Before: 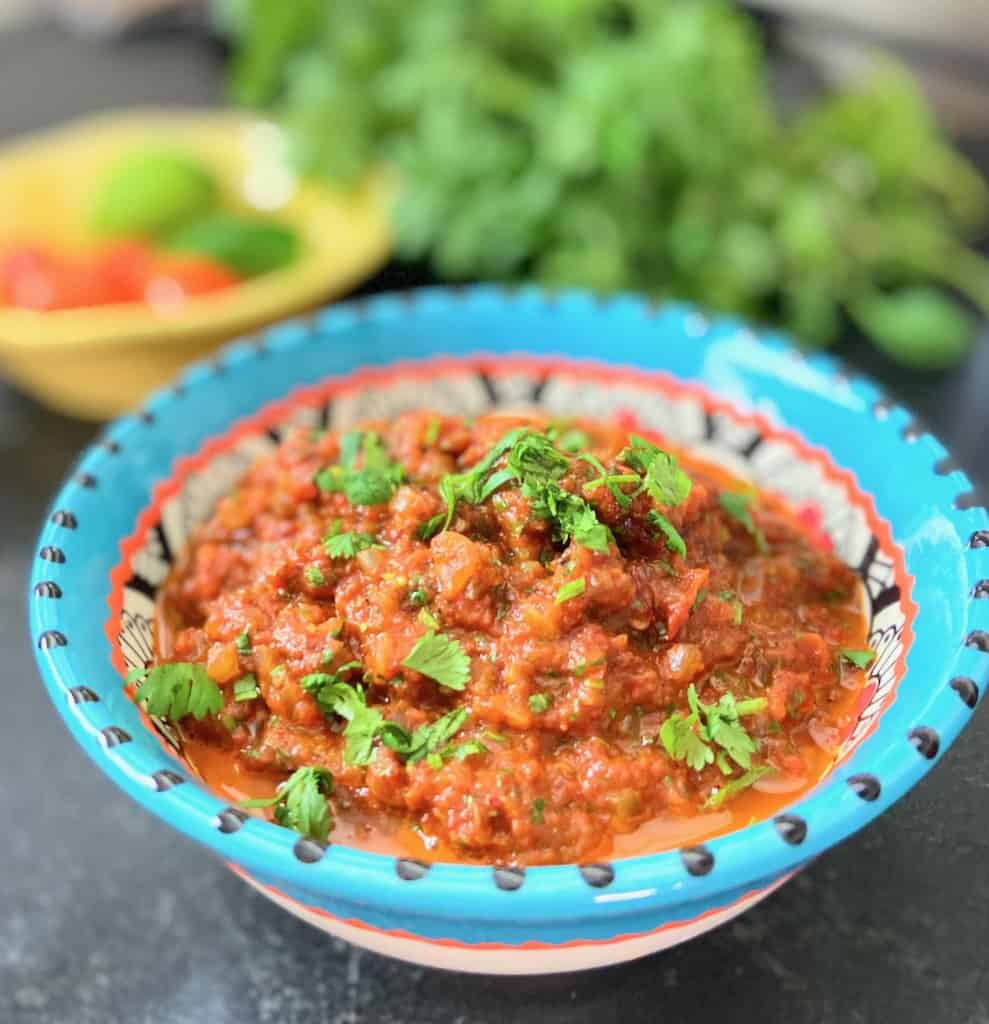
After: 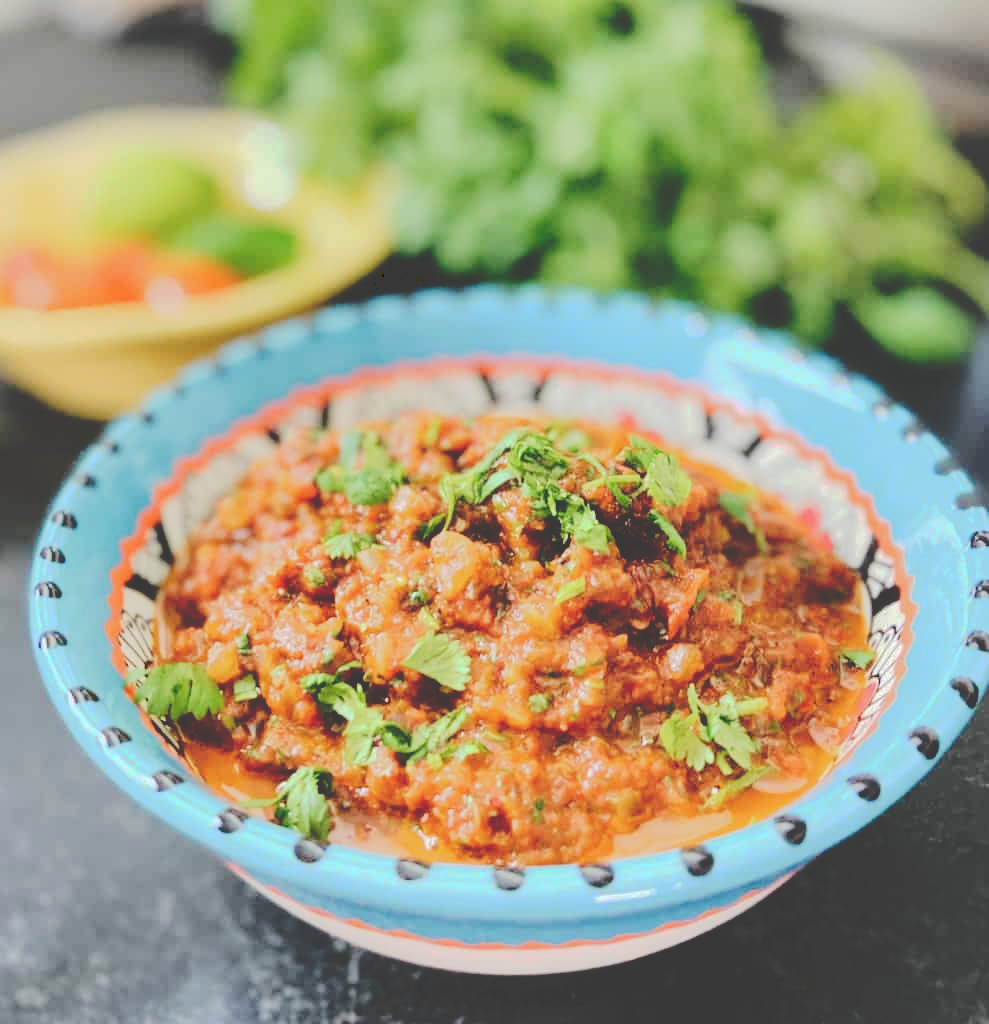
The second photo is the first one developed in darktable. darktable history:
base curve: curves: ch0 [(0, 0) (0.073, 0.04) (0.157, 0.139) (0.492, 0.492) (0.758, 0.758) (1, 1)]
tone curve: curves: ch0 [(0, 0) (0.003, 0.232) (0.011, 0.232) (0.025, 0.232) (0.044, 0.233) (0.069, 0.234) (0.1, 0.237) (0.136, 0.247) (0.177, 0.258) (0.224, 0.283) (0.277, 0.332) (0.335, 0.401) (0.399, 0.483) (0.468, 0.56) (0.543, 0.637) (0.623, 0.706) (0.709, 0.764) (0.801, 0.816) (0.898, 0.859) (1, 1)], preserve colors none
